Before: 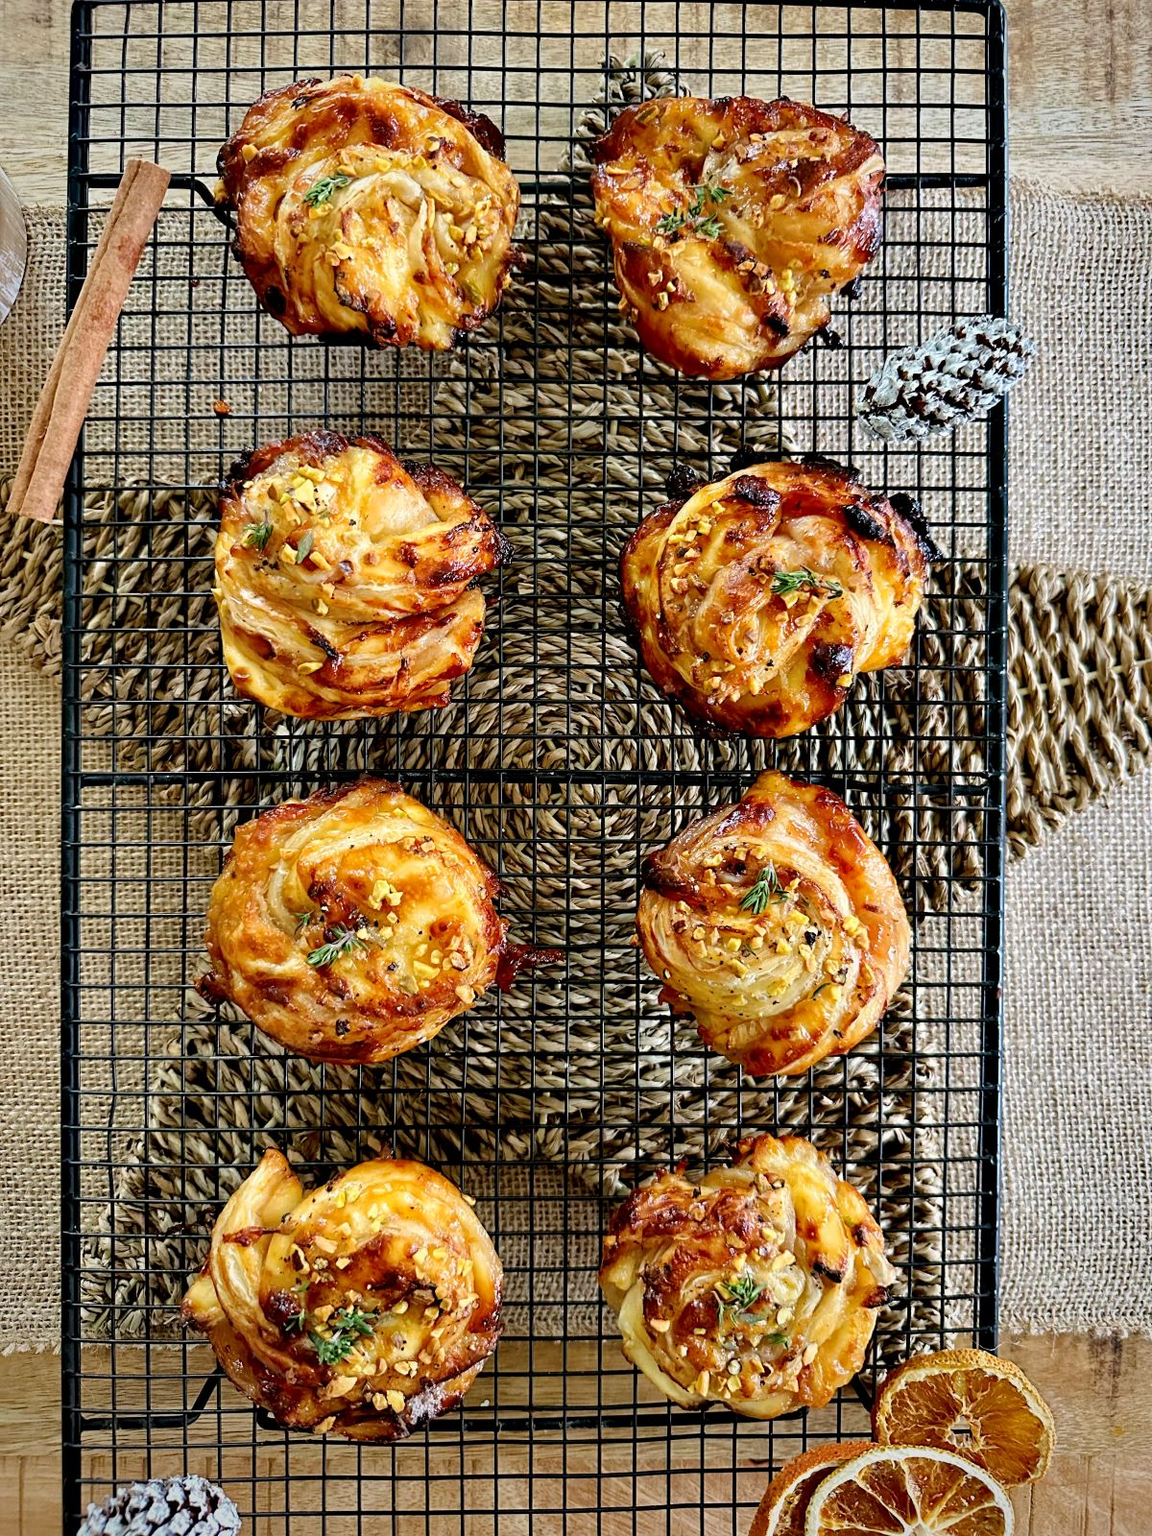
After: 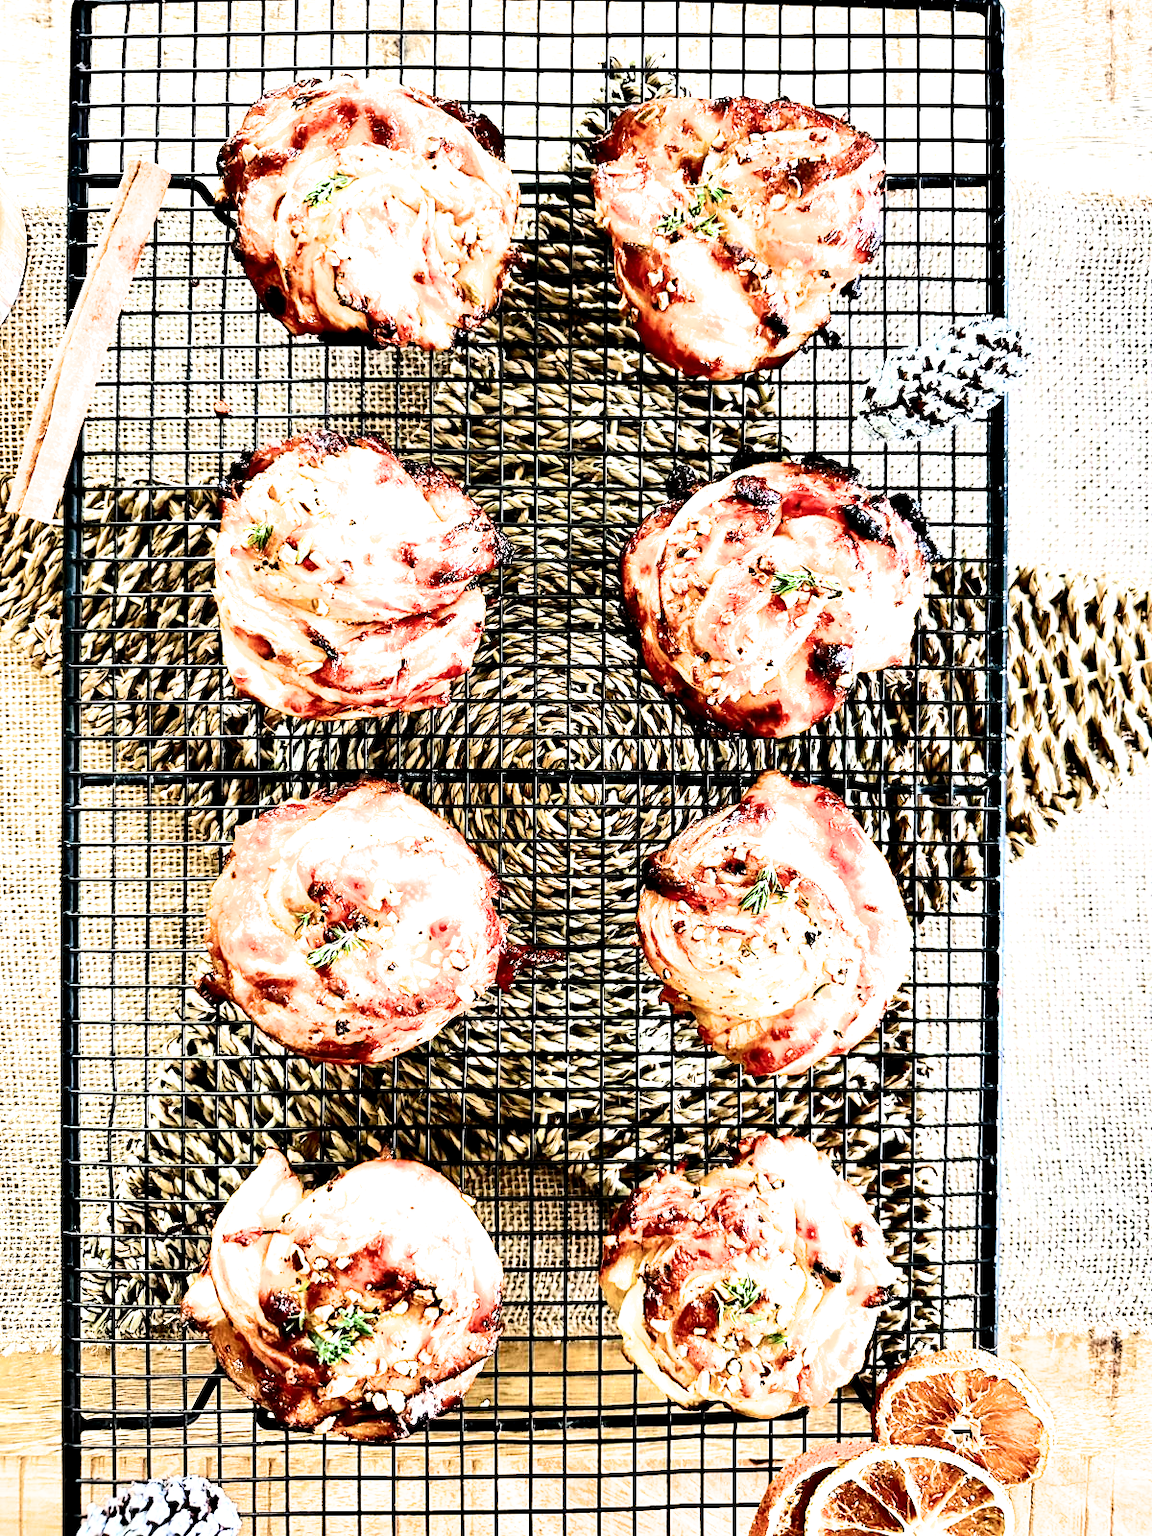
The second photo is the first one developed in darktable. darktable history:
exposure: exposure 1.481 EV, compensate exposure bias true, compensate highlight preservation false
contrast brightness saturation: contrast 0.299
filmic rgb: black relative exposure -8.71 EV, white relative exposure 2.72 EV, target black luminance 0%, hardness 6.28, latitude 77.01%, contrast 1.328, shadows ↔ highlights balance -0.316%, color science v6 (2022)
